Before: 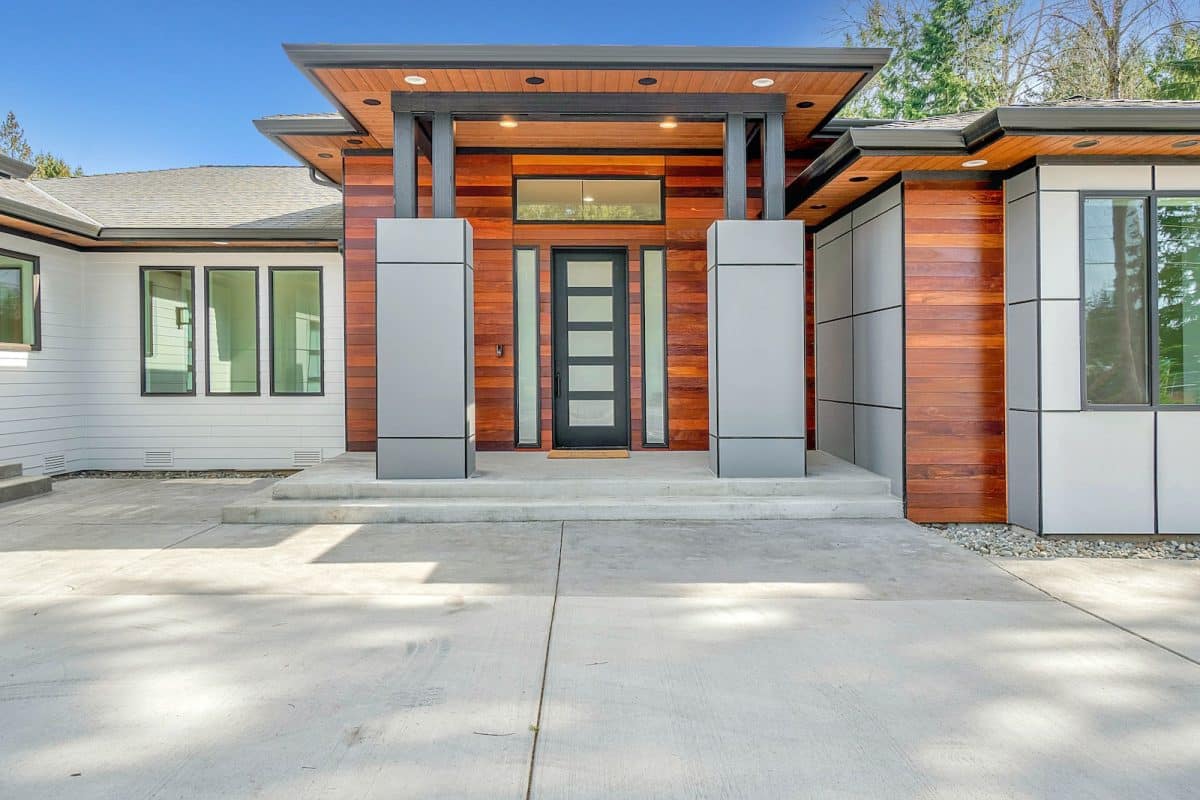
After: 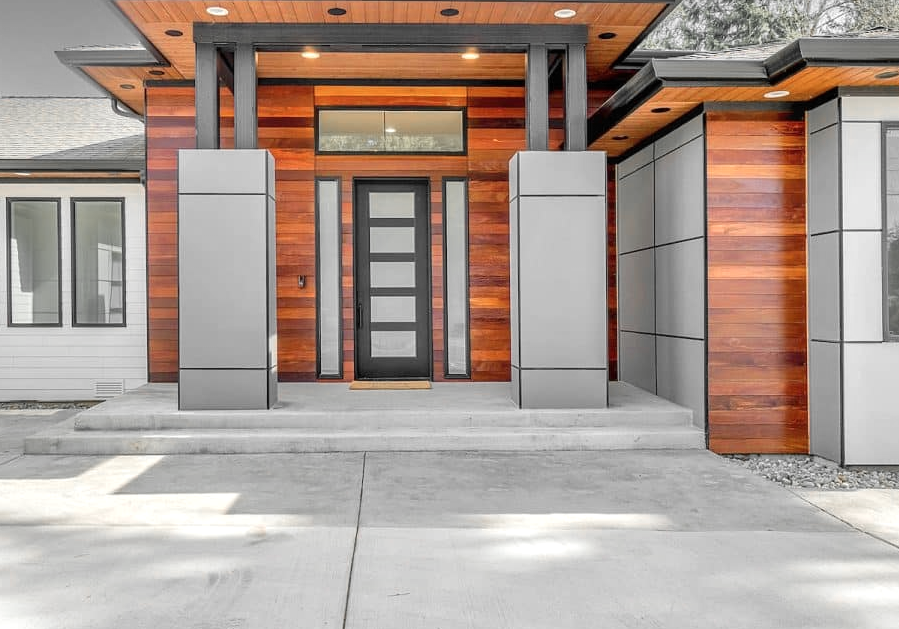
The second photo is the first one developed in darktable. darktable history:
crop: left 16.563%, top 8.726%, right 8.45%, bottom 12.558%
exposure: exposure 0.123 EV, compensate highlight preservation false
color zones: curves: ch0 [(0, 0.447) (0.184, 0.543) (0.323, 0.476) (0.429, 0.445) (0.571, 0.443) (0.714, 0.451) (0.857, 0.452) (1, 0.447)]; ch1 [(0, 0.464) (0.176, 0.46) (0.287, 0.177) (0.429, 0.002) (0.571, 0) (0.714, 0) (0.857, 0) (1, 0.464)]
